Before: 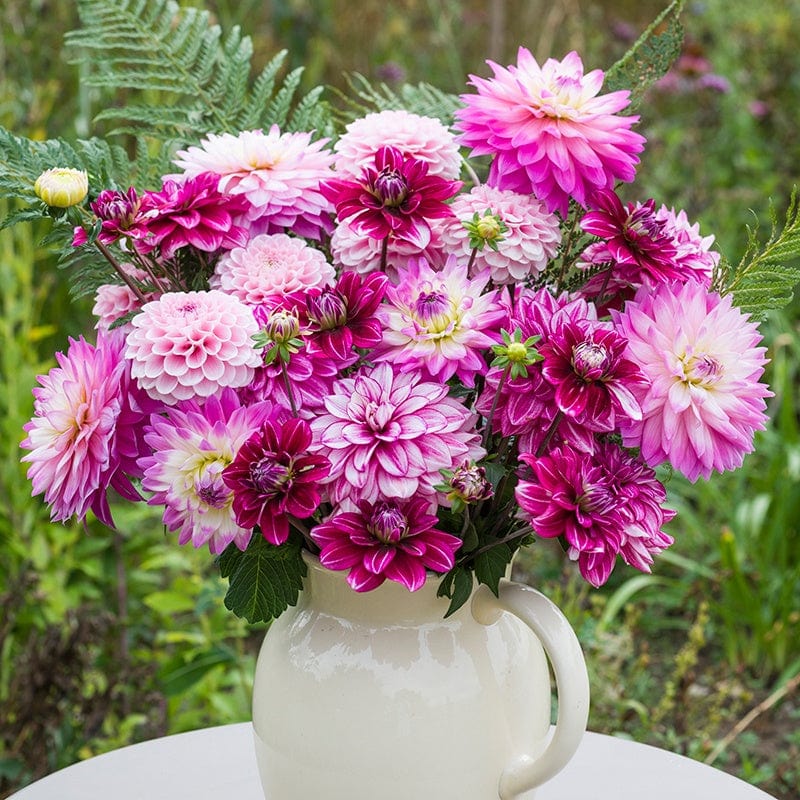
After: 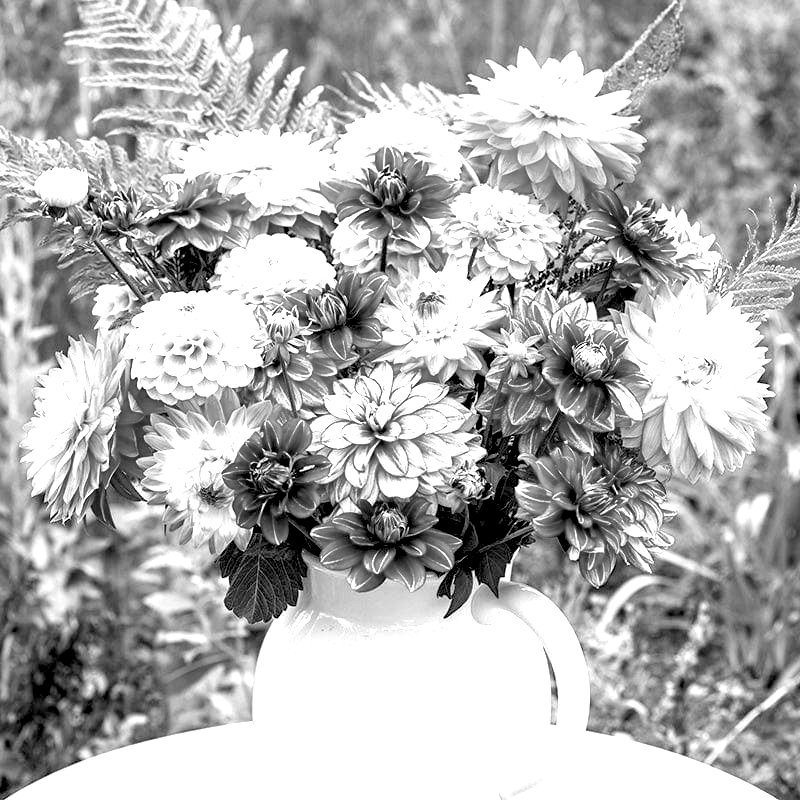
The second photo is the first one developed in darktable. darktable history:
local contrast: mode bilateral grid, contrast 20, coarseness 50, detail 120%, midtone range 0.2
exposure: black level correction 0, exposure 1.2 EV, compensate highlight preservation false
rgb levels: levels [[0.034, 0.472, 0.904], [0, 0.5, 1], [0, 0.5, 1]]
monochrome: a -3.63, b -0.465
